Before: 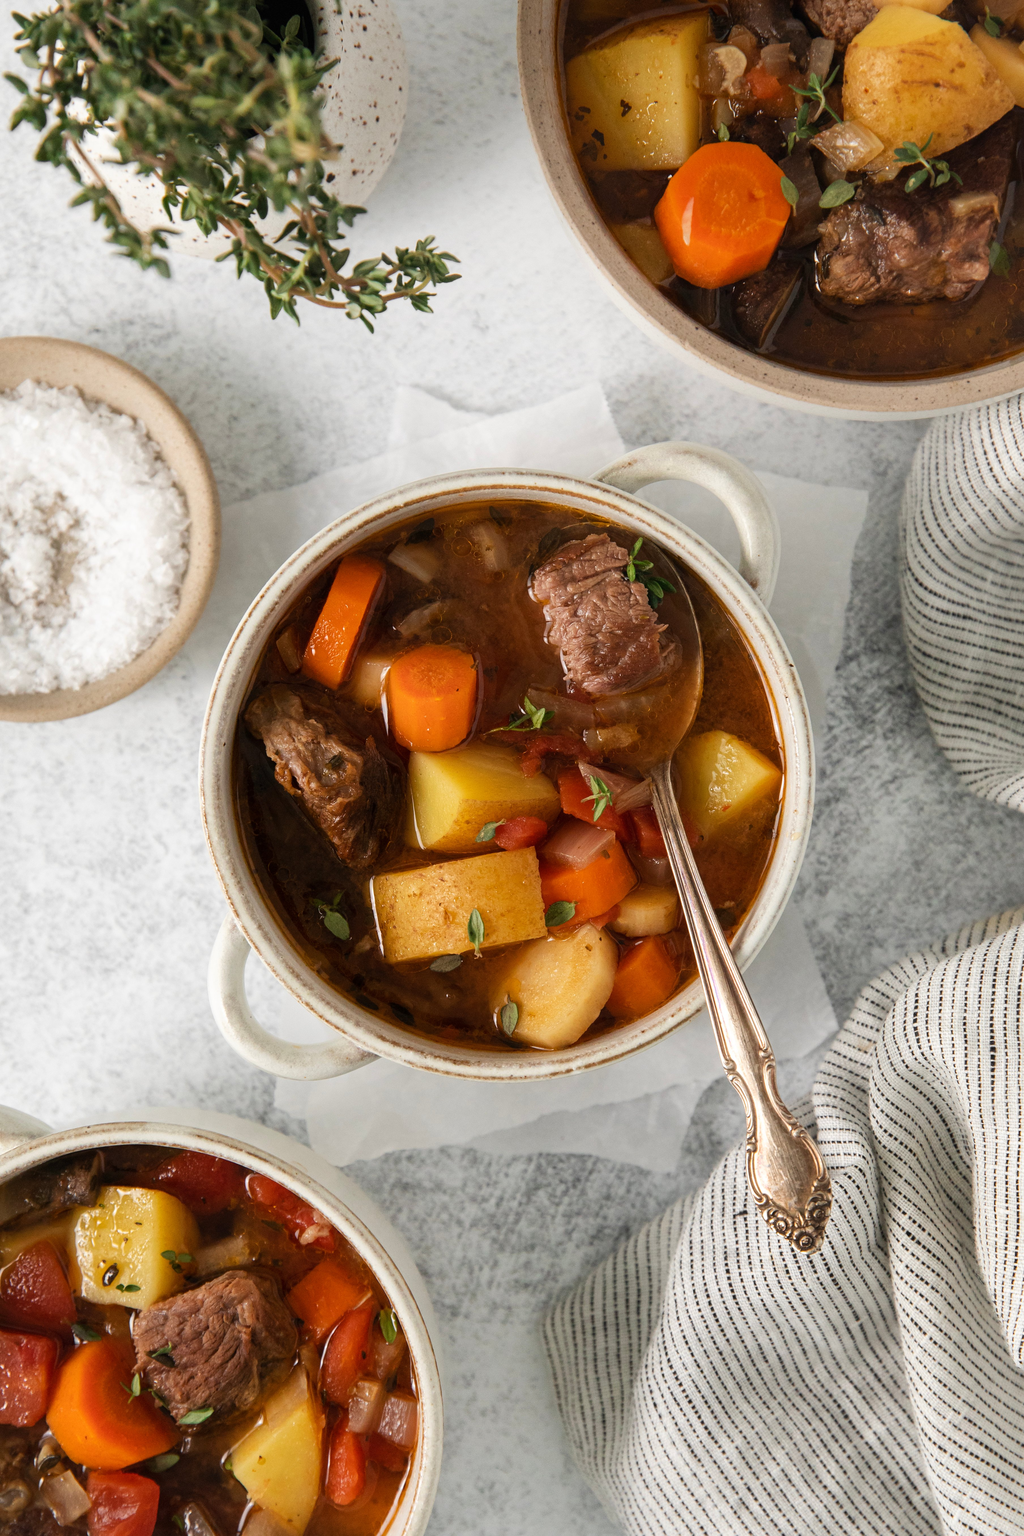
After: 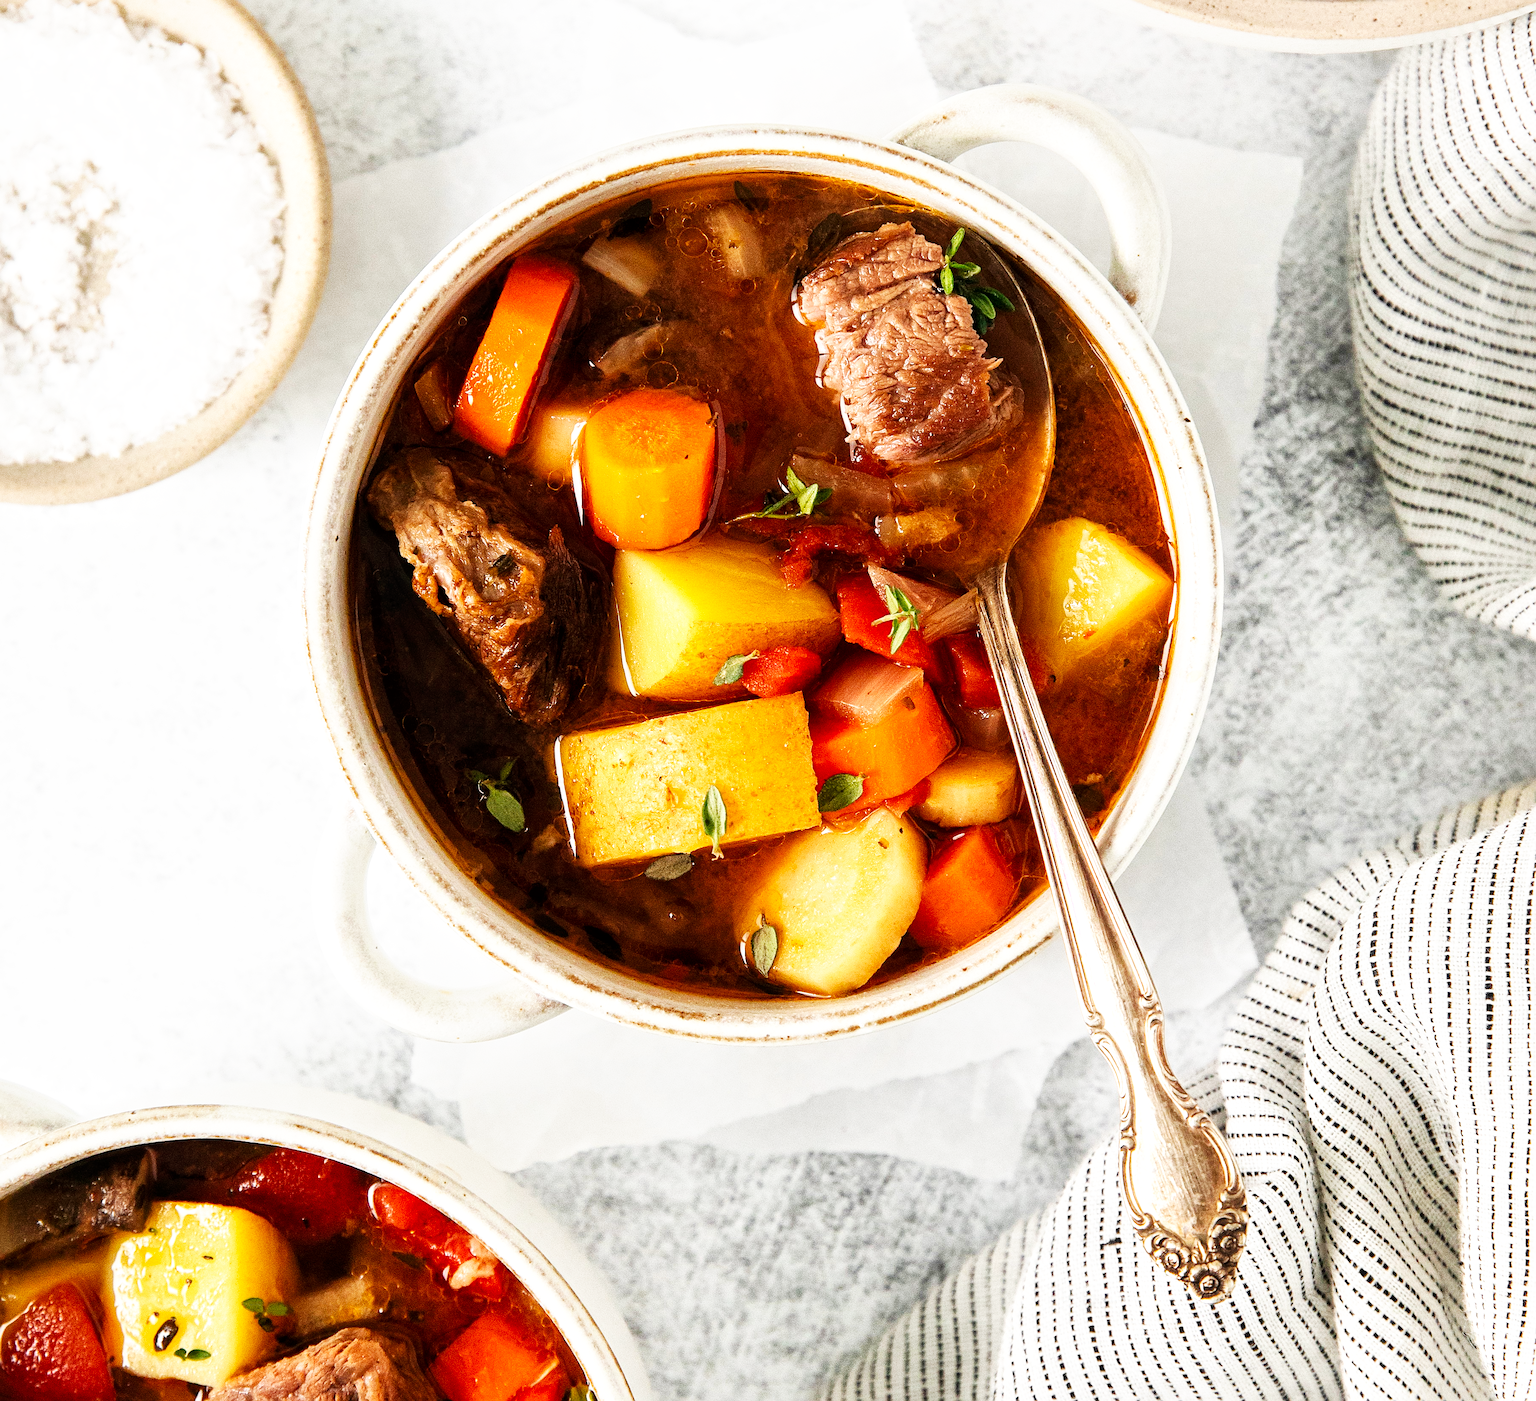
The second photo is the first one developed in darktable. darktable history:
crop and rotate: top 25.121%, bottom 14.05%
local contrast: mode bilateral grid, contrast 21, coarseness 50, detail 119%, midtone range 0.2
base curve: curves: ch0 [(0, 0) (0.007, 0.004) (0.027, 0.03) (0.046, 0.07) (0.207, 0.54) (0.442, 0.872) (0.673, 0.972) (1, 1)], preserve colors none
sharpen: on, module defaults
